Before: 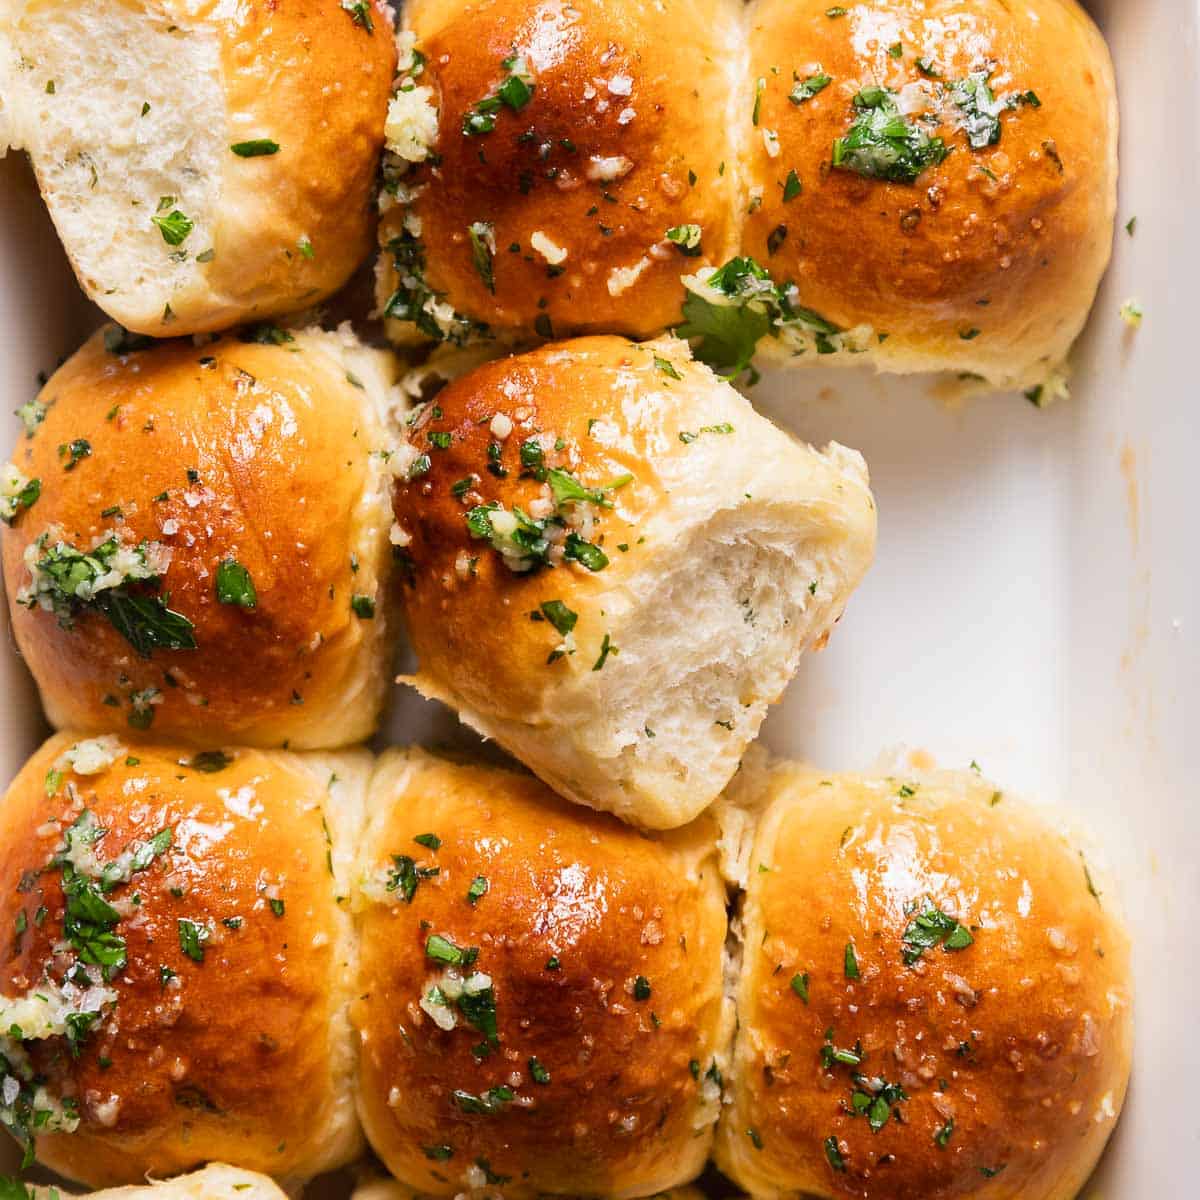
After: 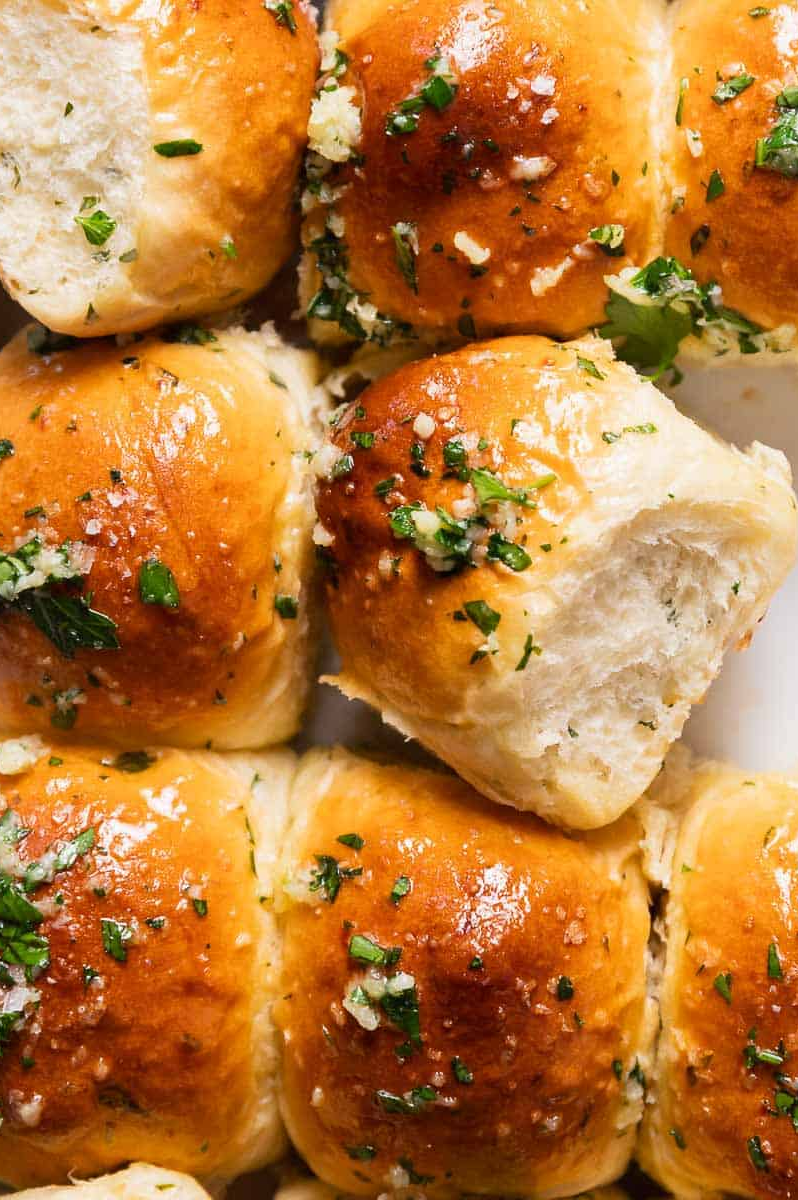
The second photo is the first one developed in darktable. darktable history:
crop and rotate: left 6.474%, right 26.972%
